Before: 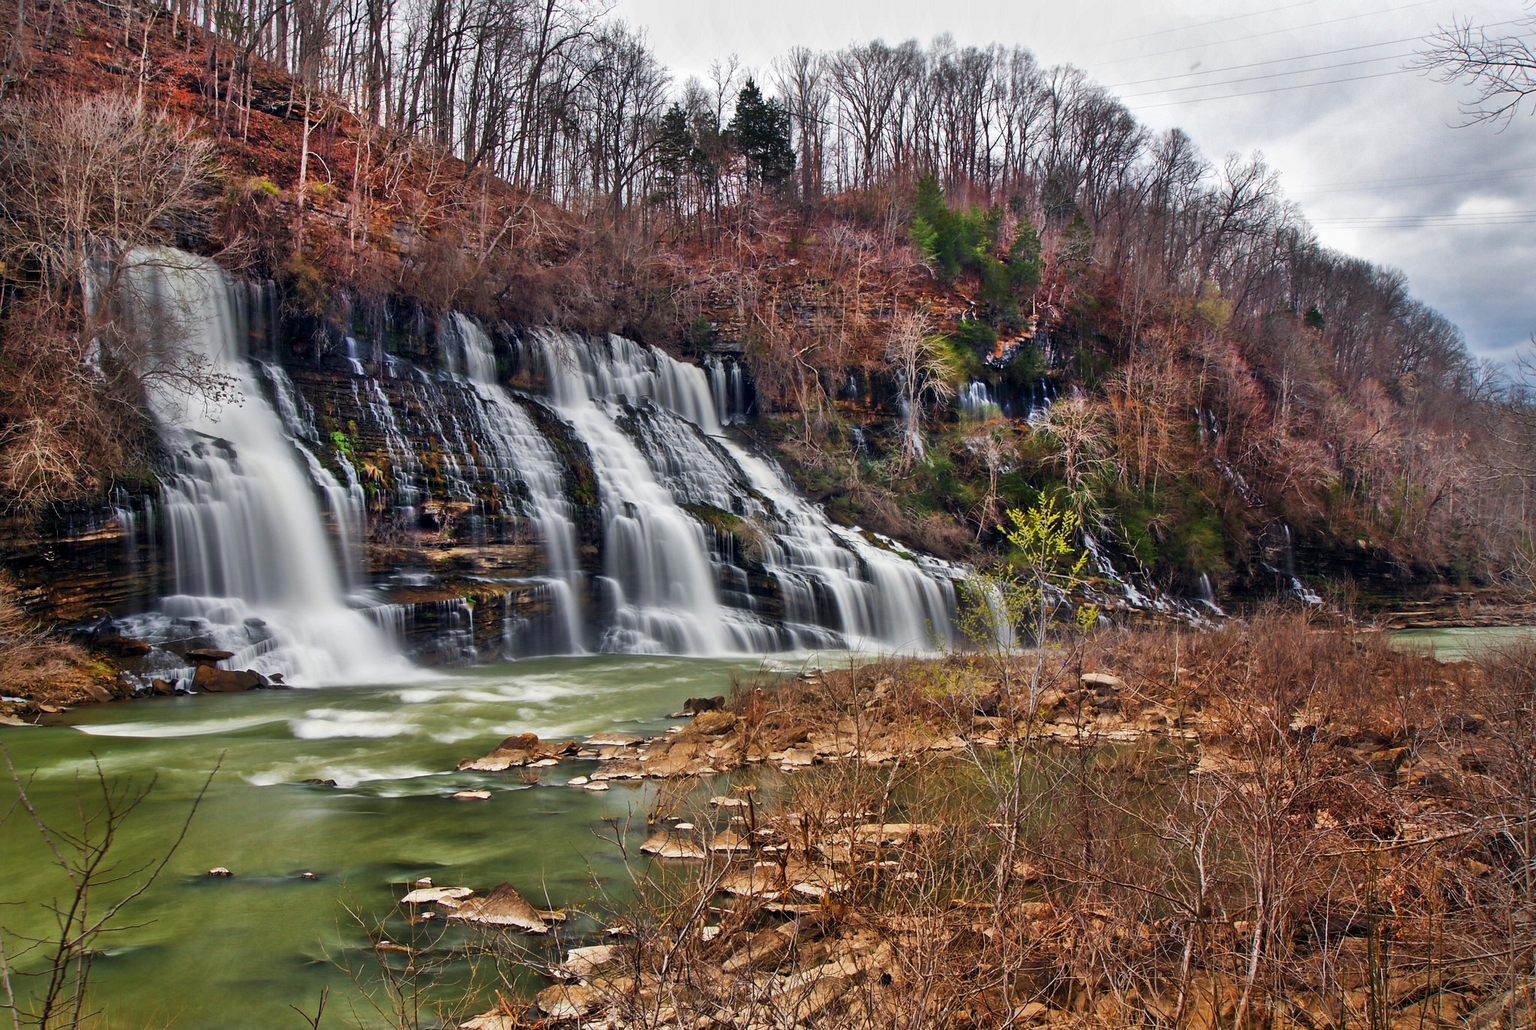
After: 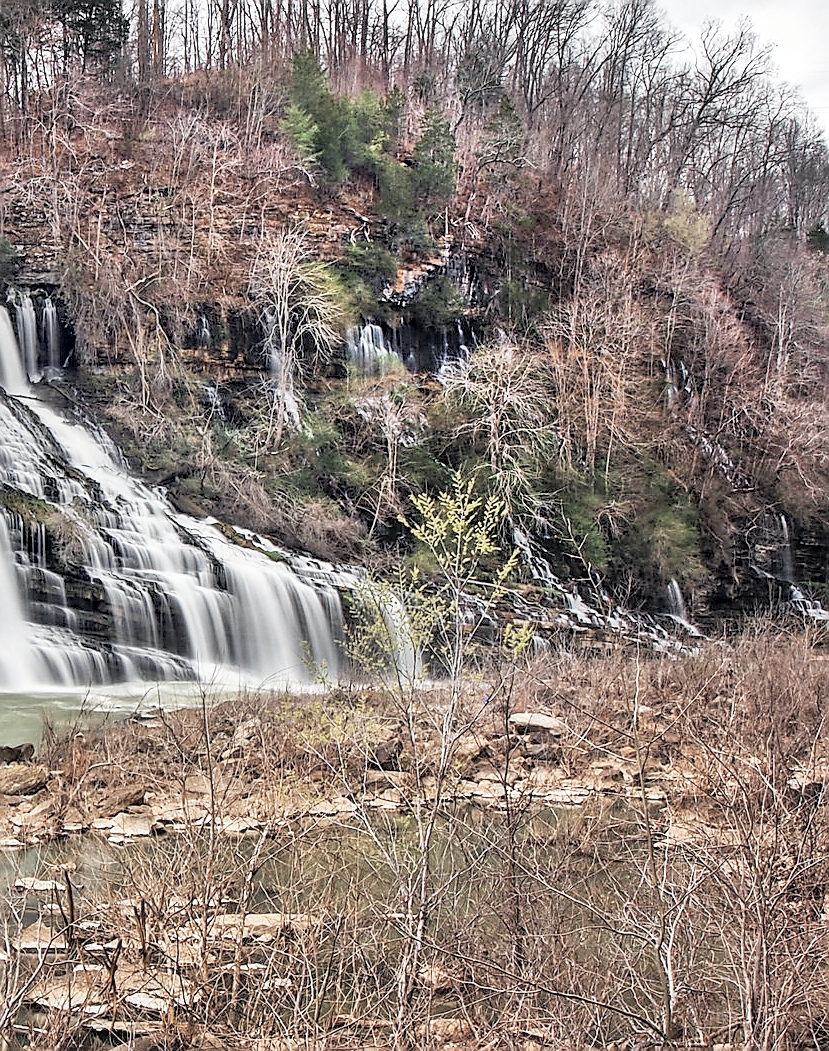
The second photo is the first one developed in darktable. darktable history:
base curve: curves: ch0 [(0, 0) (0.204, 0.334) (0.55, 0.733) (1, 1)], preserve colors none
crop: left 45.535%, top 13.505%, right 13.974%, bottom 9.935%
contrast brightness saturation: brightness 0.184, saturation -0.51
local contrast: on, module defaults
sharpen: radius 1.39, amount 1.236, threshold 0.701
haze removal: compatibility mode true, adaptive false
